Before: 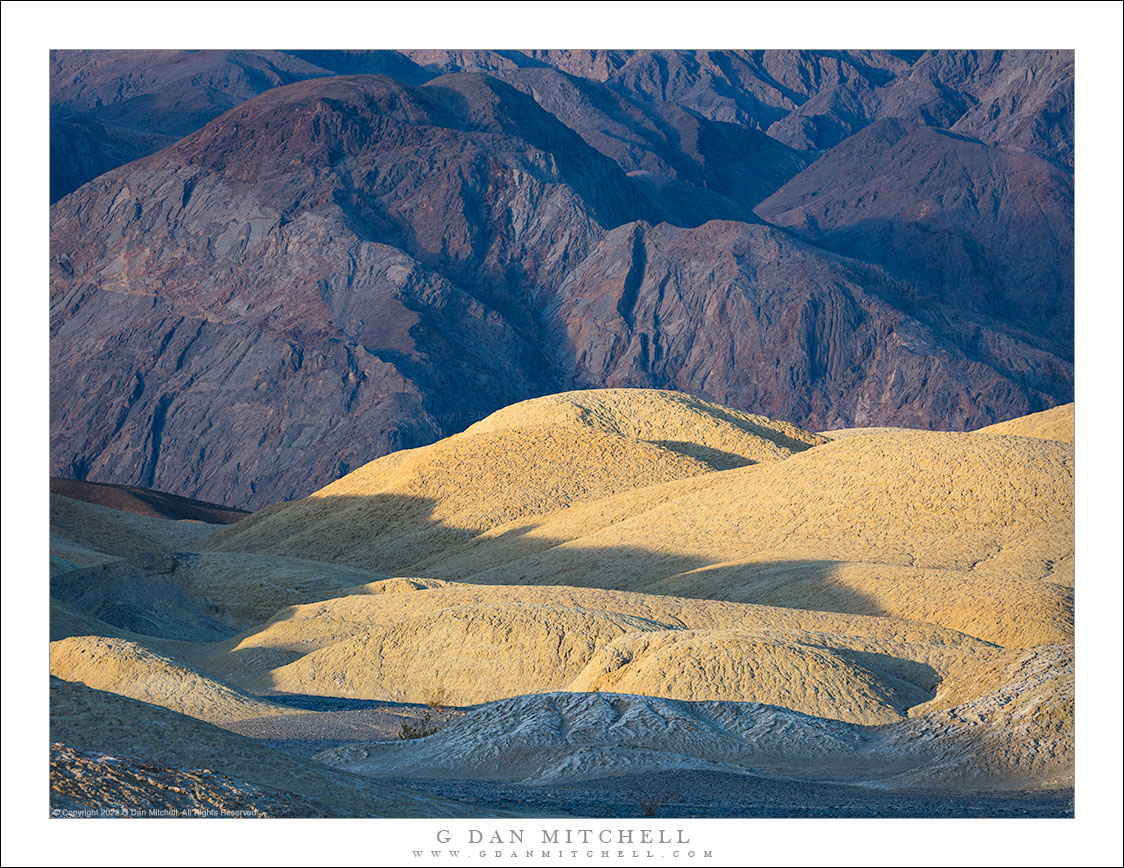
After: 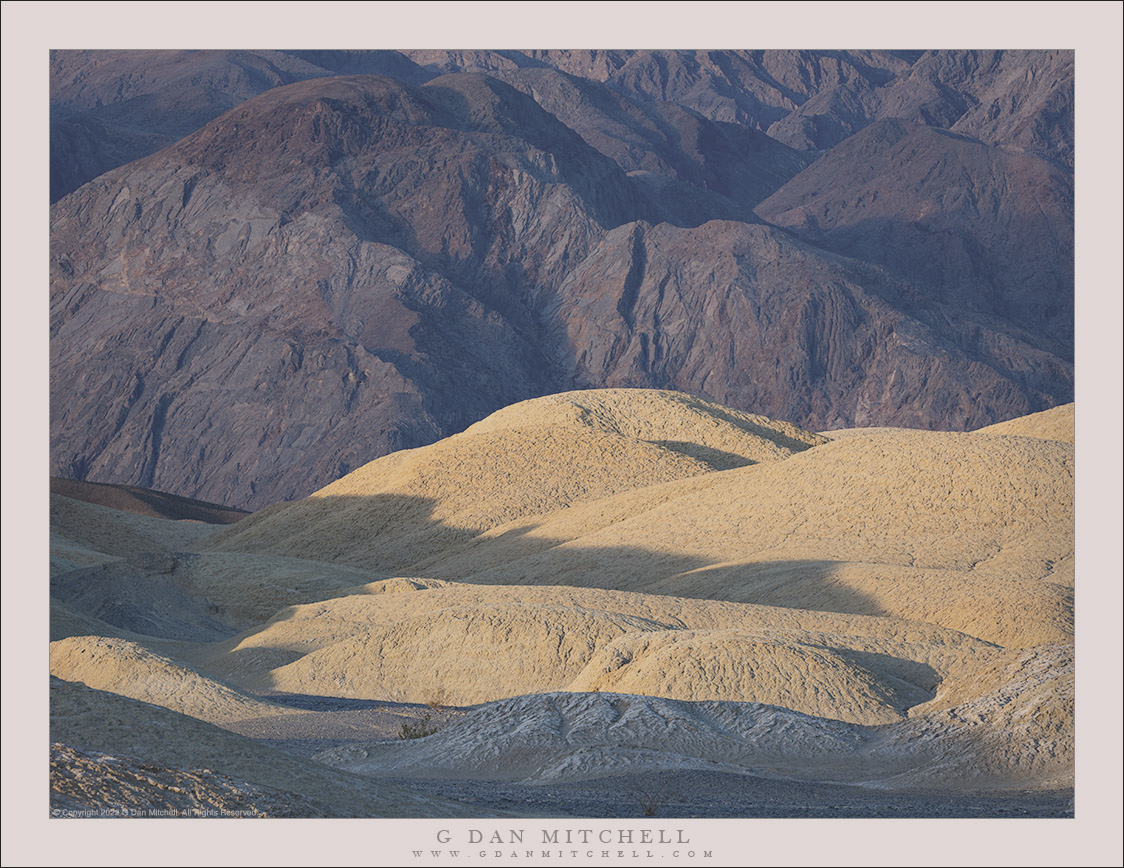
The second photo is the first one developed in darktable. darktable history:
color correction: highlights a* 3.84, highlights b* 5.07
contrast brightness saturation: contrast -0.26, saturation -0.43
white balance: red 0.98, blue 1.034
